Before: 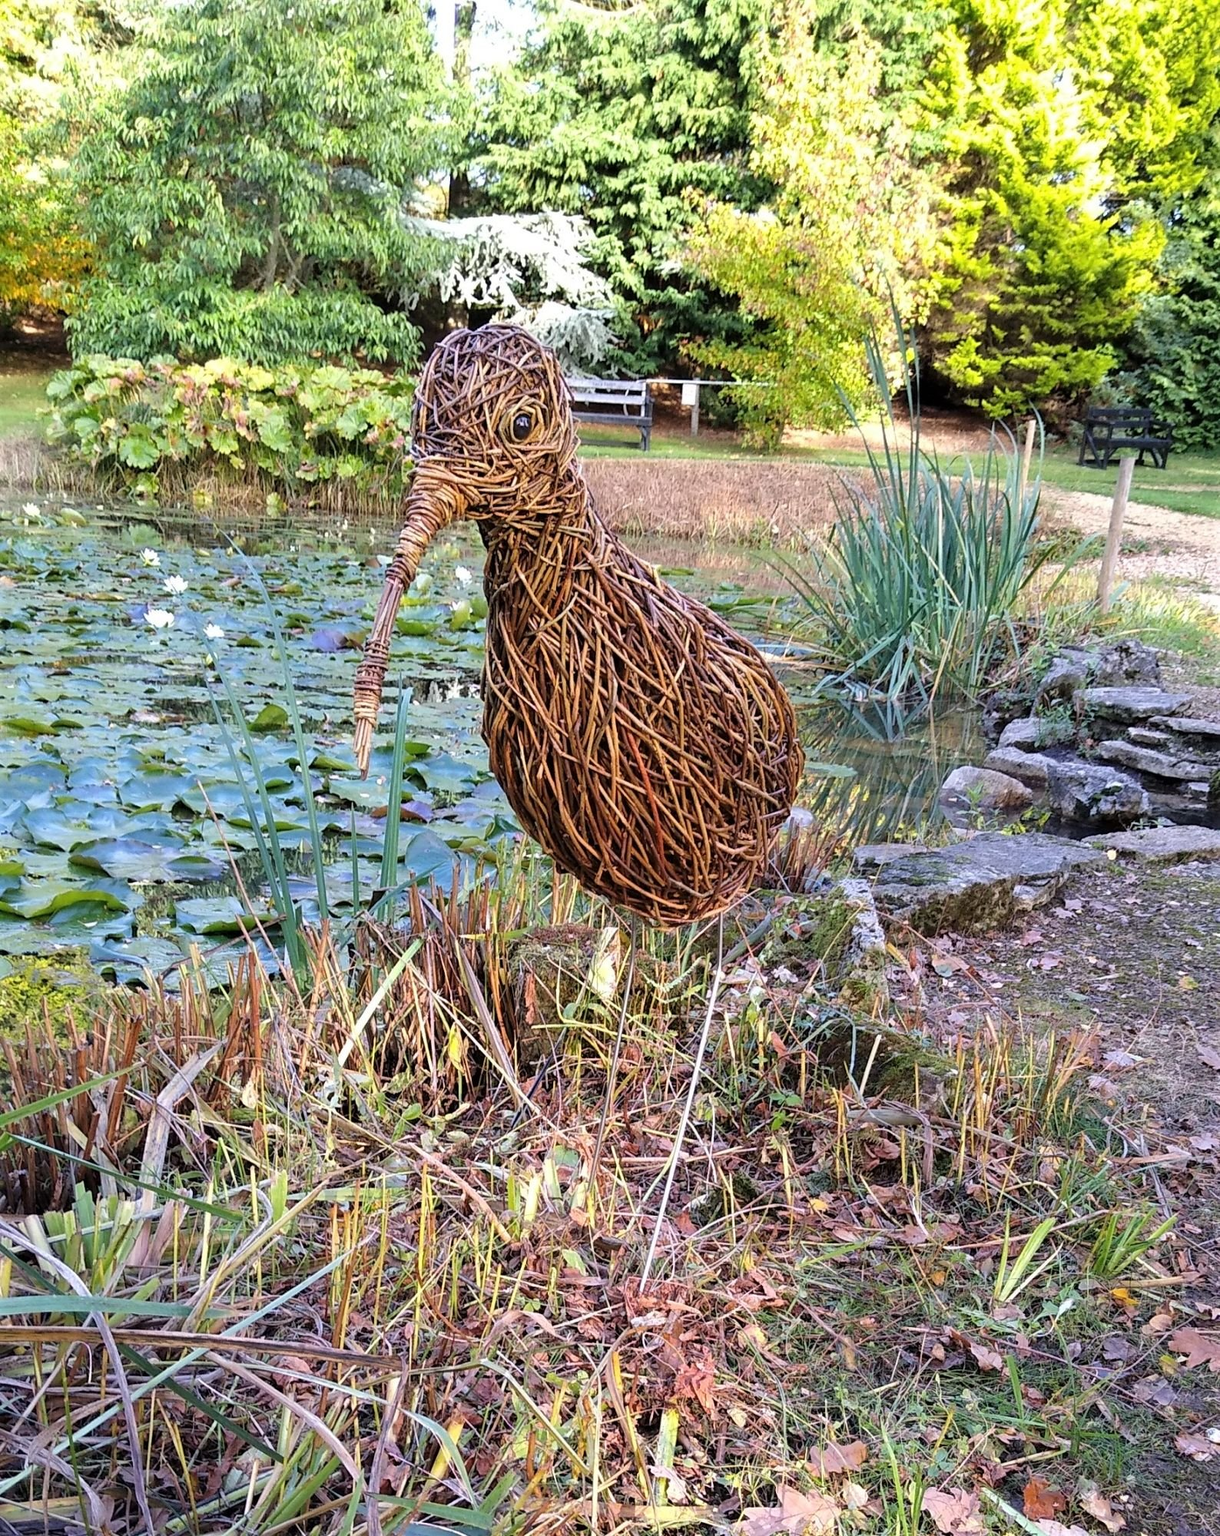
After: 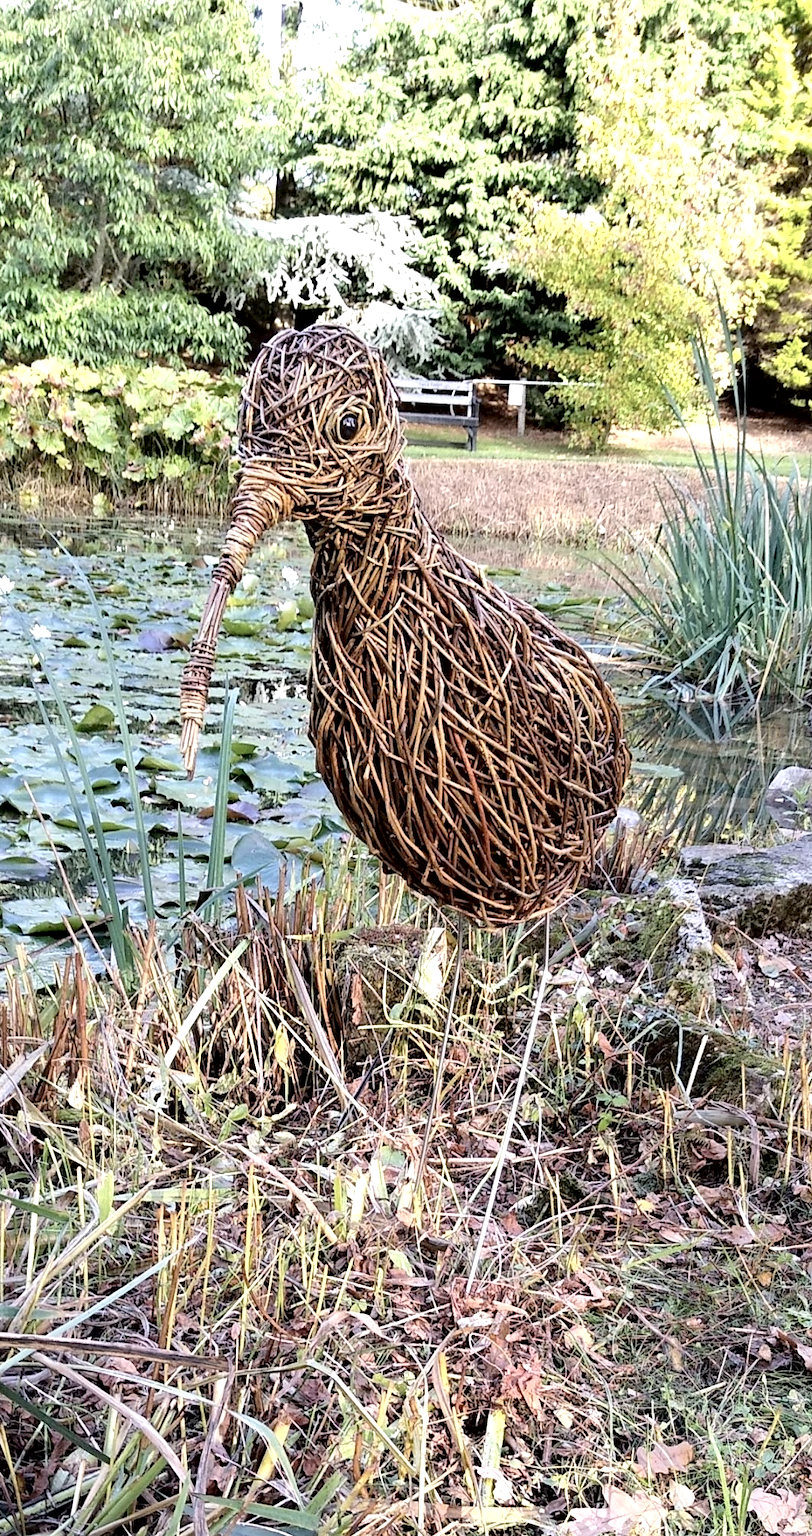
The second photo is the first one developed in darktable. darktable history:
tone equalizer: -8 EV -0.391 EV, -7 EV -0.368 EV, -6 EV -0.312 EV, -5 EV -0.195 EV, -3 EV 0.252 EV, -2 EV 0.359 EV, -1 EV 0.406 EV, +0 EV 0.415 EV
crop and rotate: left 14.31%, right 19.123%
exposure: black level correction 0.01, exposure 0.009 EV, compensate highlight preservation false
contrast brightness saturation: contrast 0.102, saturation -0.354
